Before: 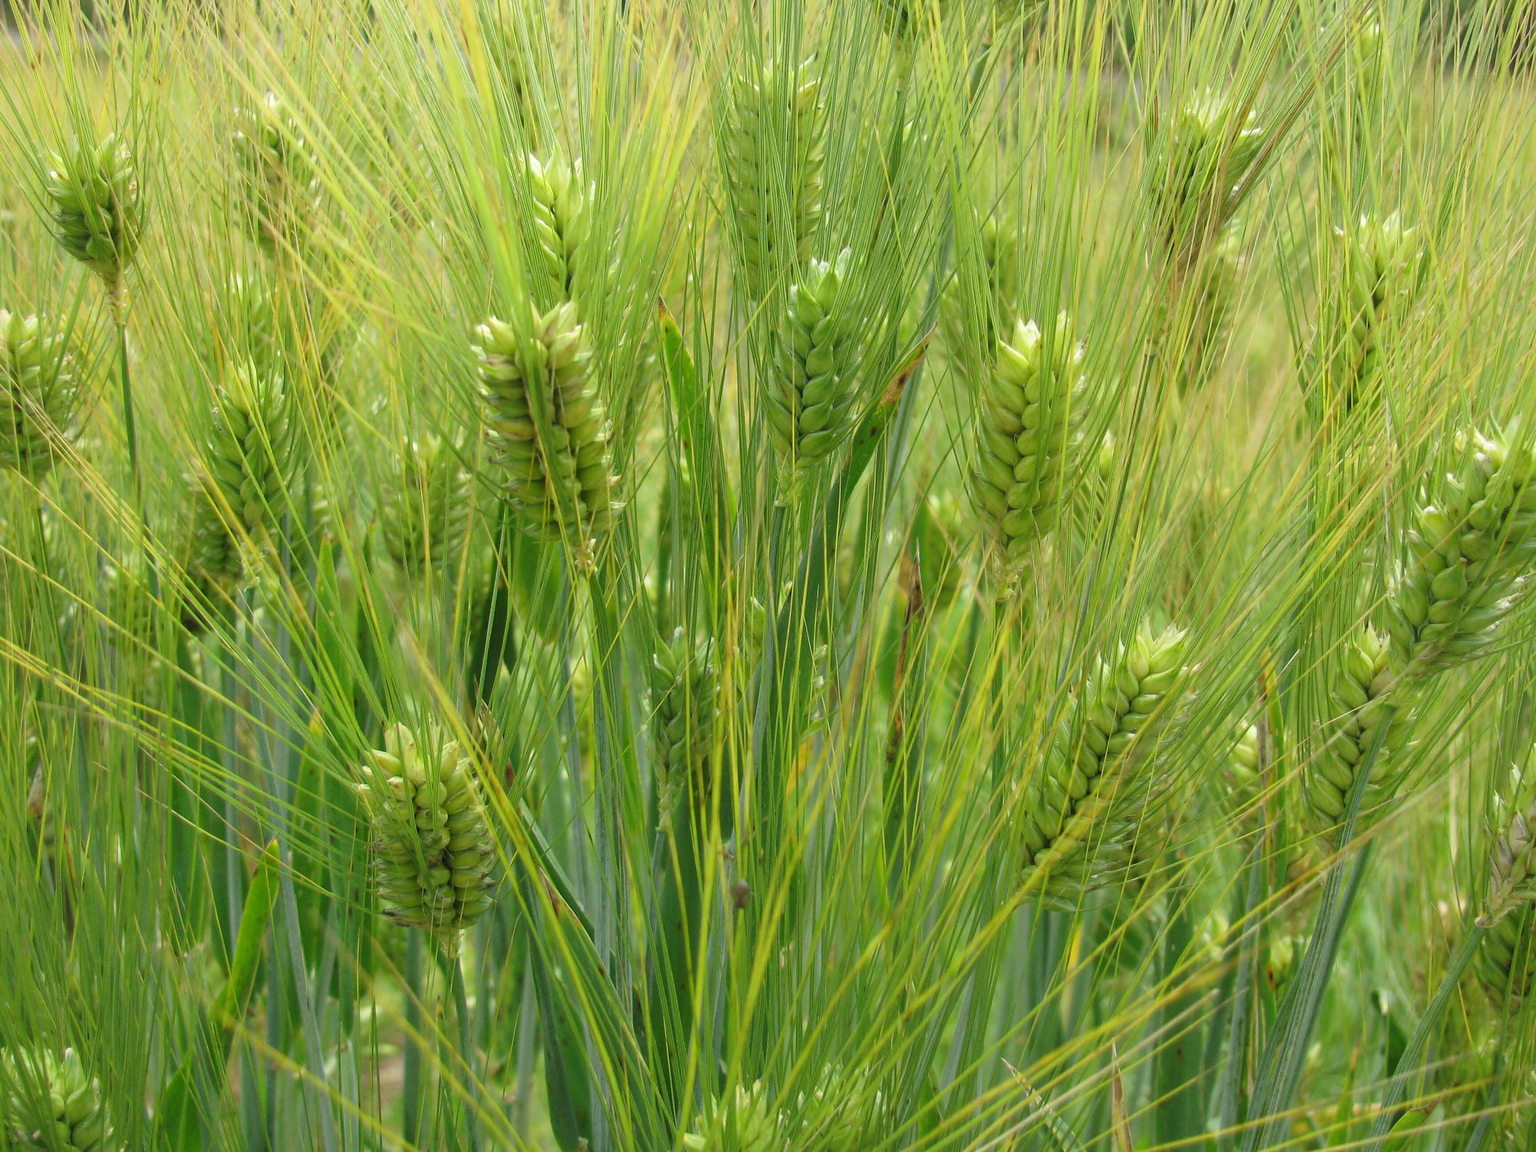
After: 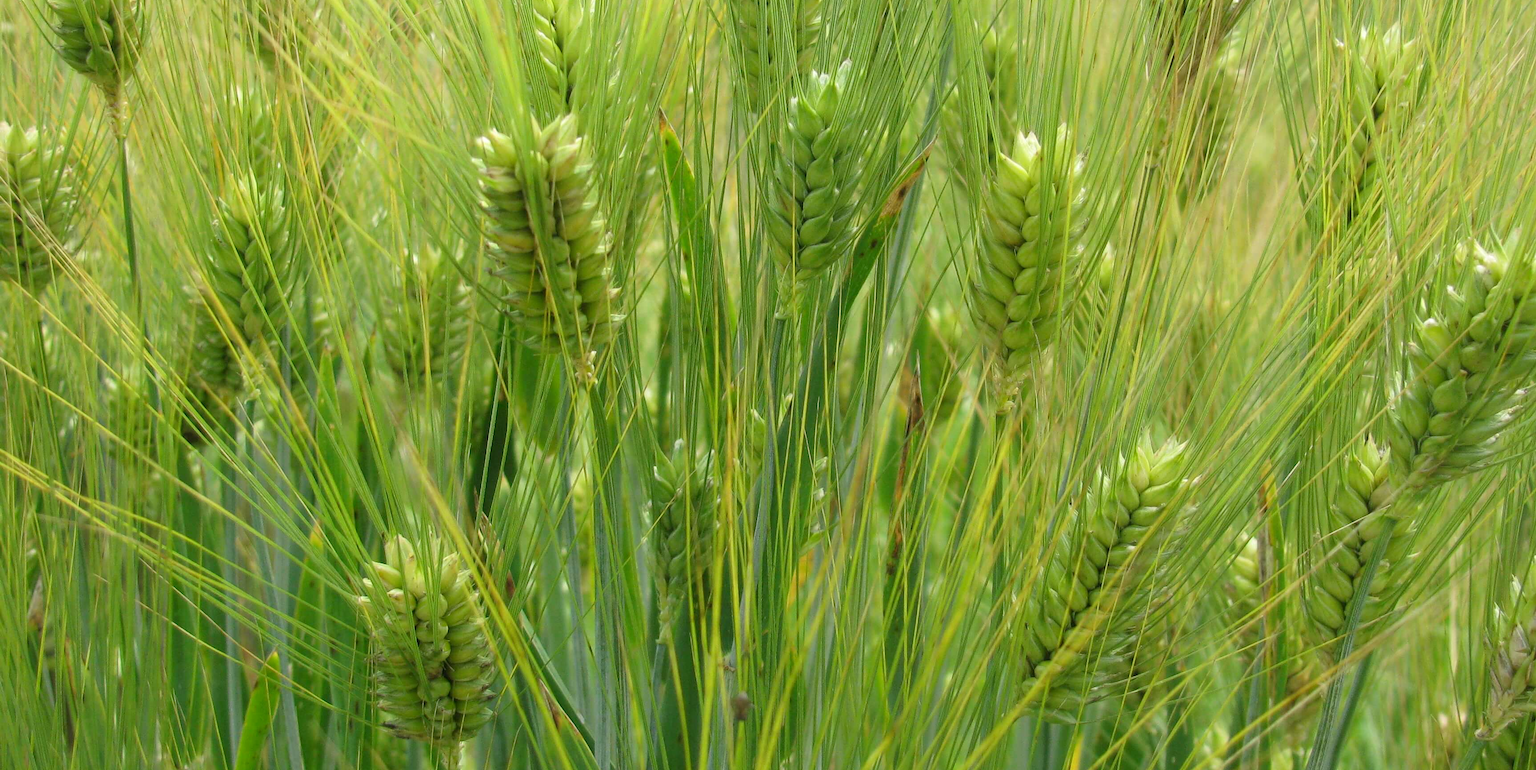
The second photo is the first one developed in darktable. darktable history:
crop: top 16.334%, bottom 16.738%
exposure: black level correction 0.002, compensate highlight preservation false
